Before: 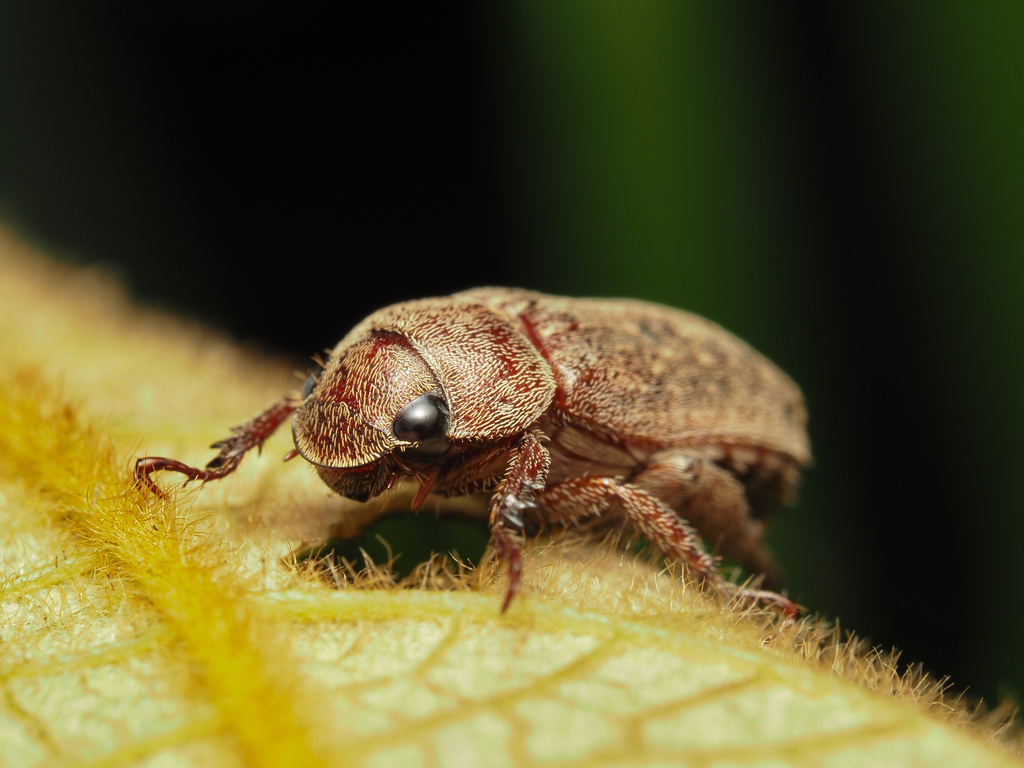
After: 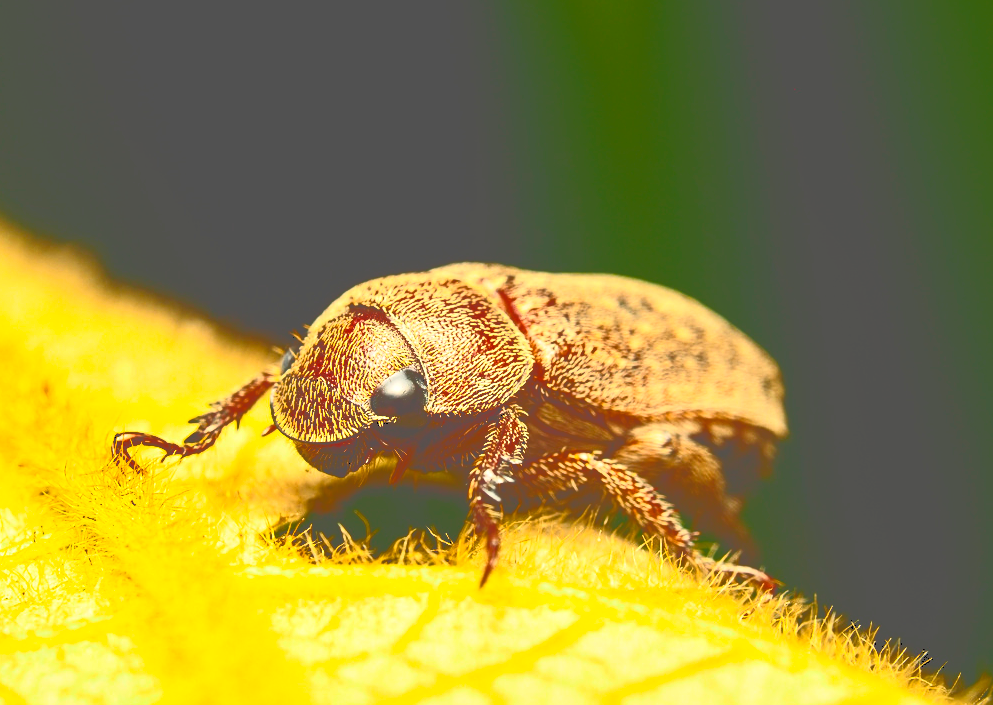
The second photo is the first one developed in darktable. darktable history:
sharpen: on, module defaults
contrast brightness saturation: contrast 0.198, brightness 0.166, saturation 0.222
color balance rgb: highlights gain › chroma 2.031%, highlights gain › hue 71.82°, perceptual saturation grading › global saturation 29.522%, global vibrance 20%
tone curve: curves: ch0 [(0, 0) (0.003, 0.331) (0.011, 0.333) (0.025, 0.333) (0.044, 0.334) (0.069, 0.335) (0.1, 0.338) (0.136, 0.342) (0.177, 0.347) (0.224, 0.352) (0.277, 0.359) (0.335, 0.39) (0.399, 0.434) (0.468, 0.509) (0.543, 0.615) (0.623, 0.731) (0.709, 0.814) (0.801, 0.88) (0.898, 0.921) (1, 1)], color space Lab, independent channels, preserve colors none
crop: left 2.221%, top 3.272%, right 0.764%, bottom 4.896%
shadows and highlights: shadows -11.85, white point adjustment 4.09, highlights 27.96
tone equalizer: edges refinement/feathering 500, mask exposure compensation -1.57 EV, preserve details no
